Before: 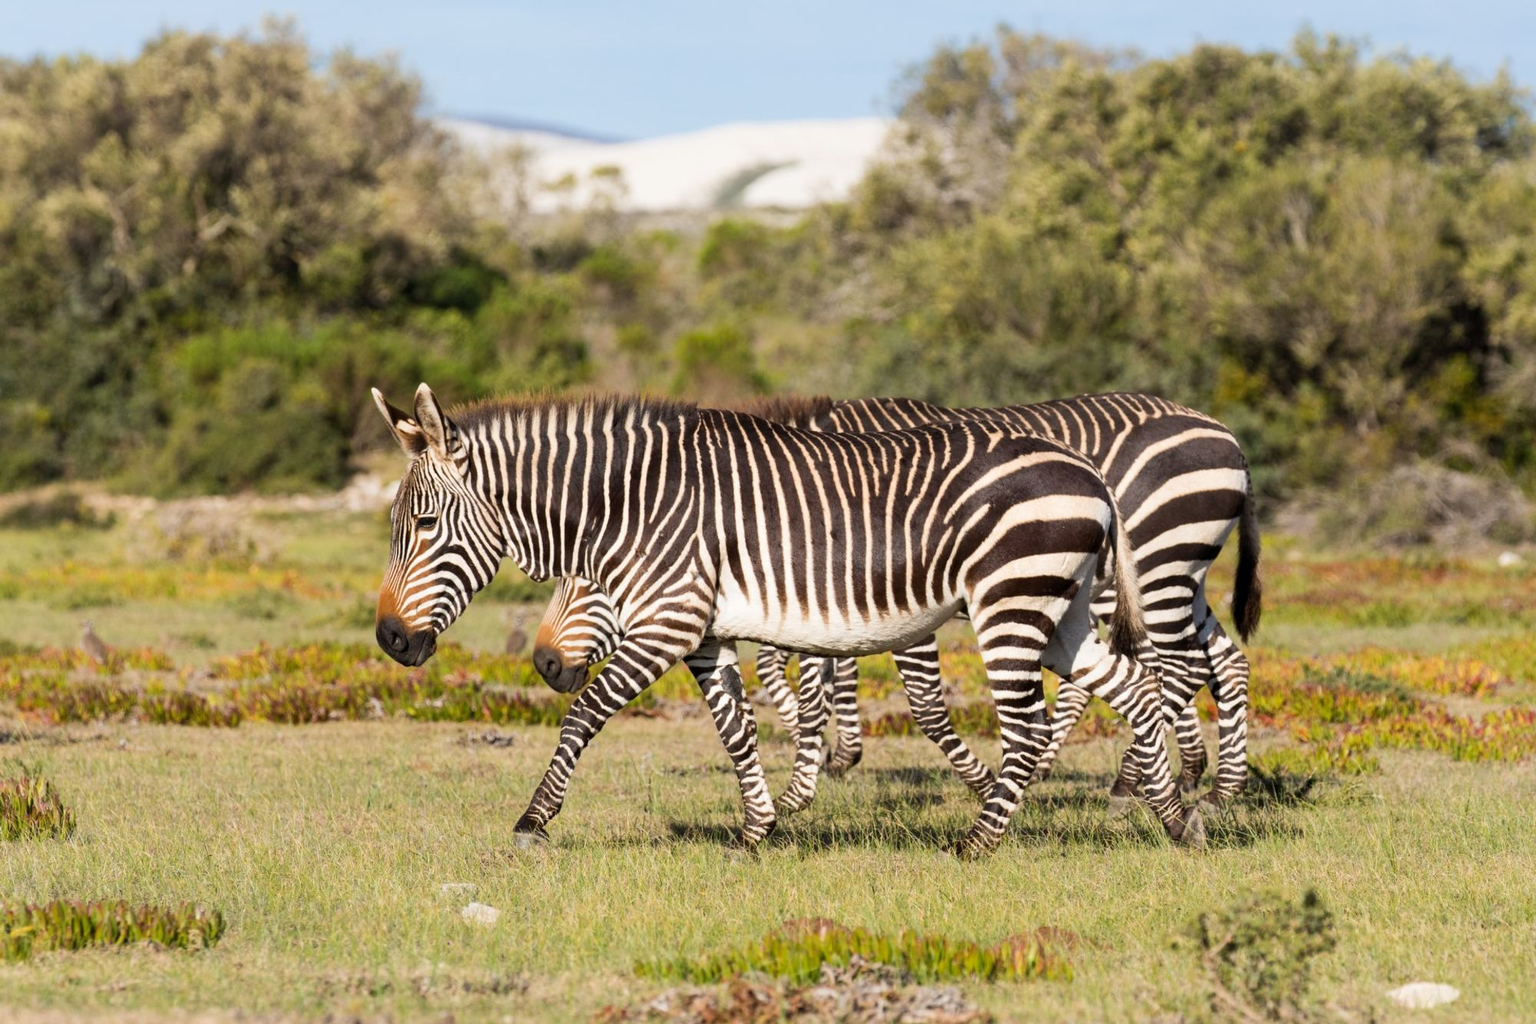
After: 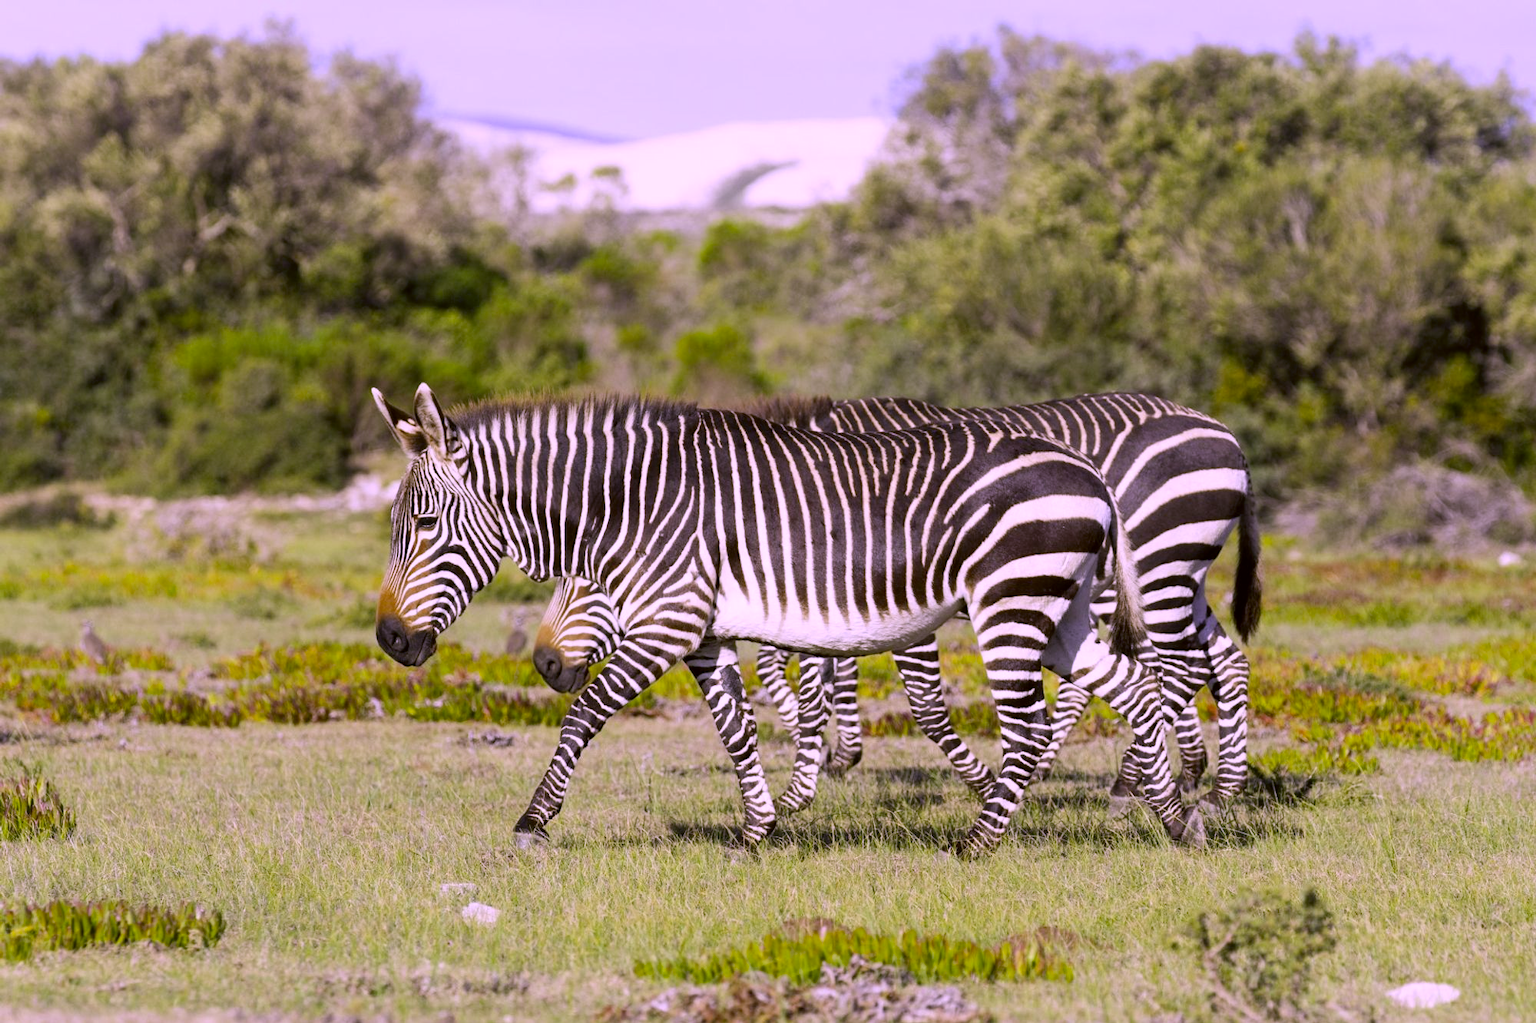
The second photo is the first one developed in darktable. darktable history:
color correction: highlights a* 17.94, highlights b* 35.39, shadows a* 1.48, shadows b* 6.42, saturation 1.01
white balance: red 0.766, blue 1.537
